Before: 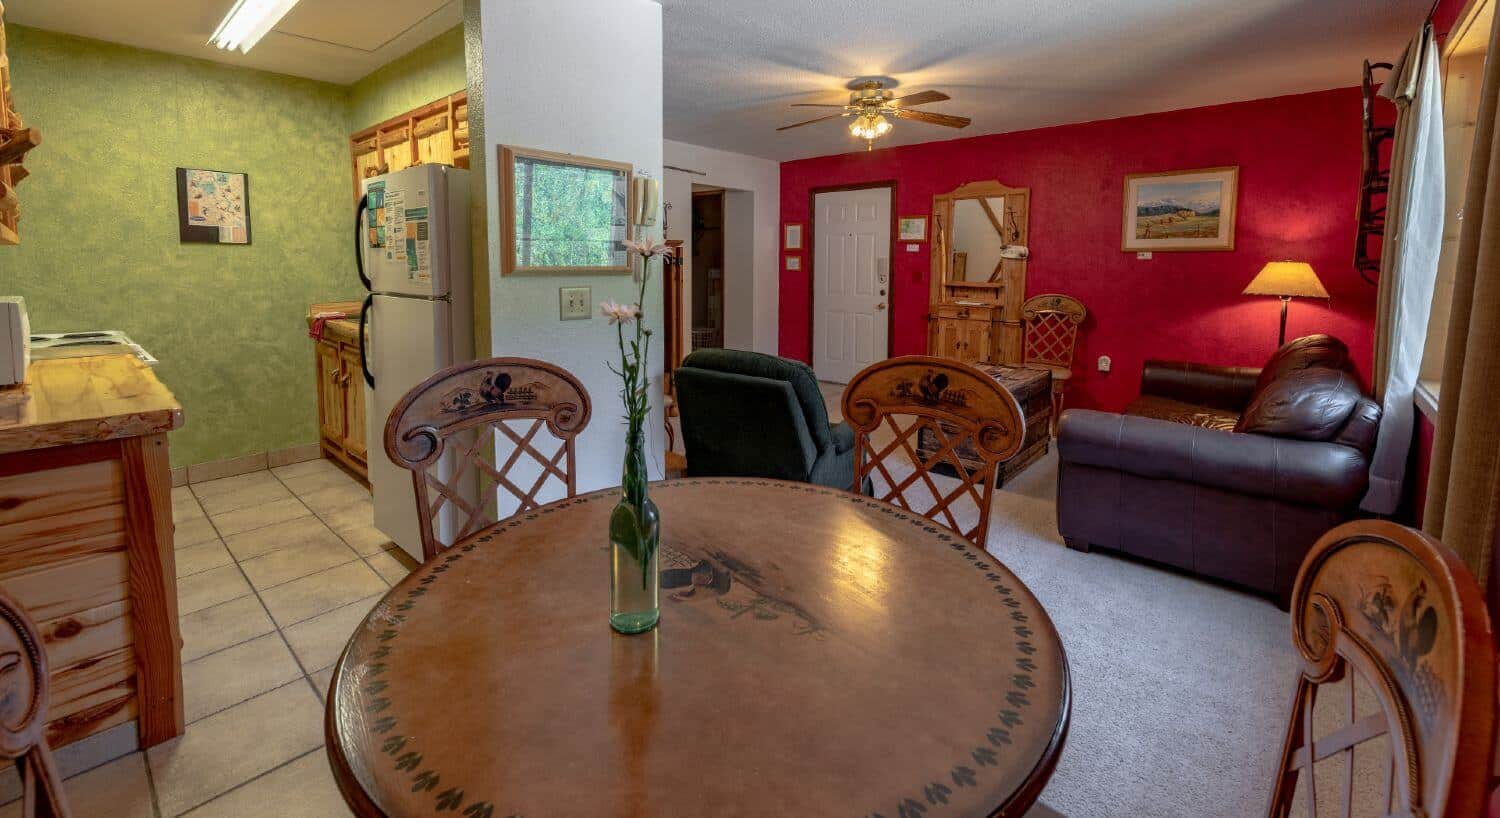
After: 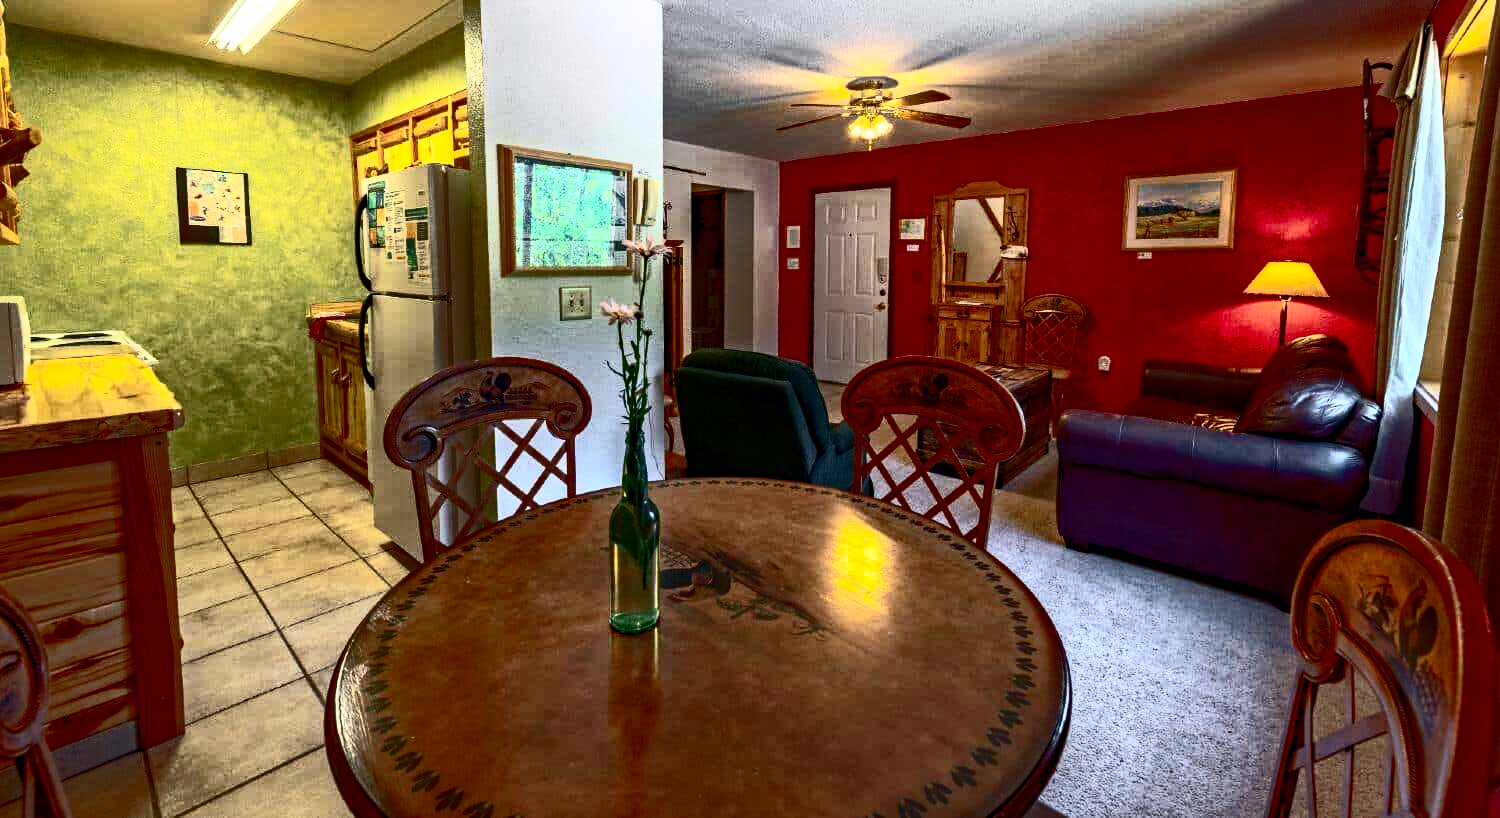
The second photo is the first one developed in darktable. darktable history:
shadows and highlights: on, module defaults
haze removal: strength 0.402, distance 0.22, adaptive false
contrast brightness saturation: contrast 0.931, brightness 0.197
color balance rgb: shadows lift › chroma 2.055%, shadows lift › hue 214.94°, linear chroma grading › shadows -7.731%, linear chroma grading › global chroma 9.829%, perceptual saturation grading › global saturation 0.277%, global vibrance 20%
